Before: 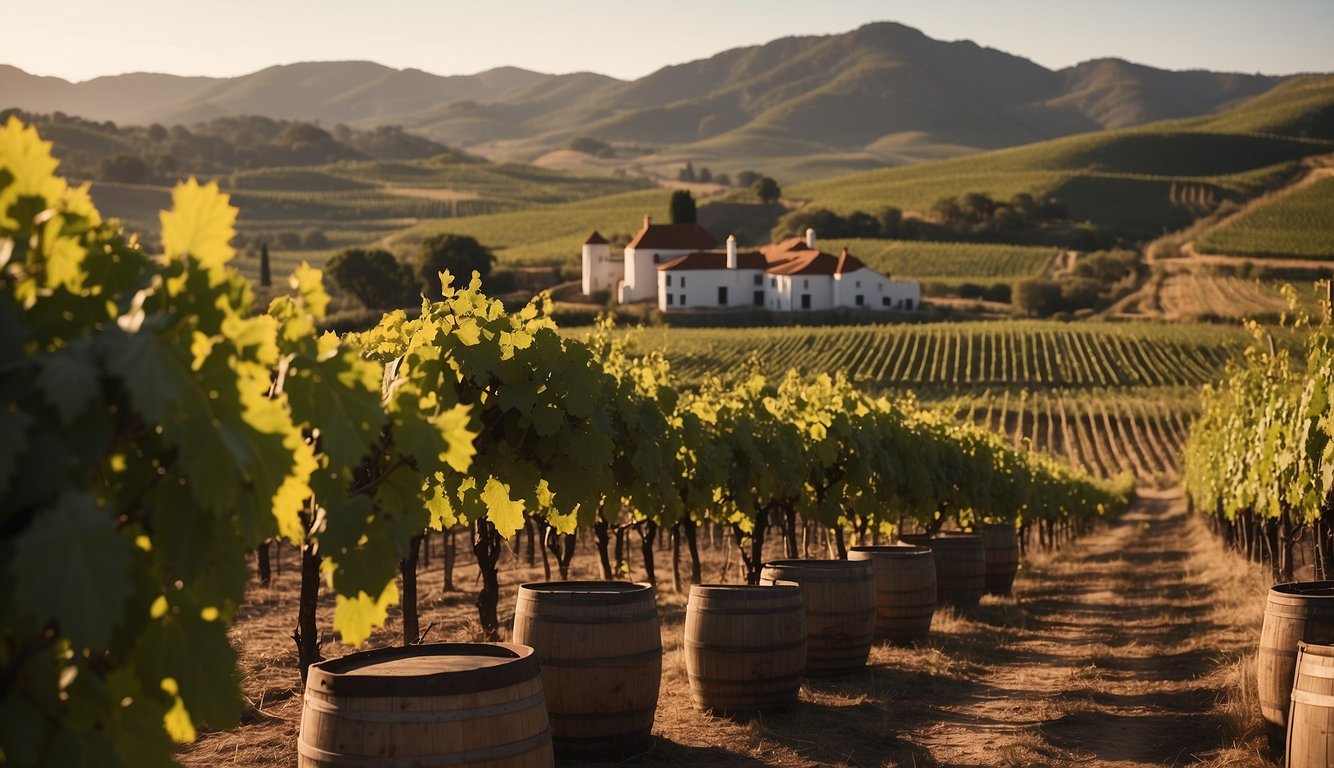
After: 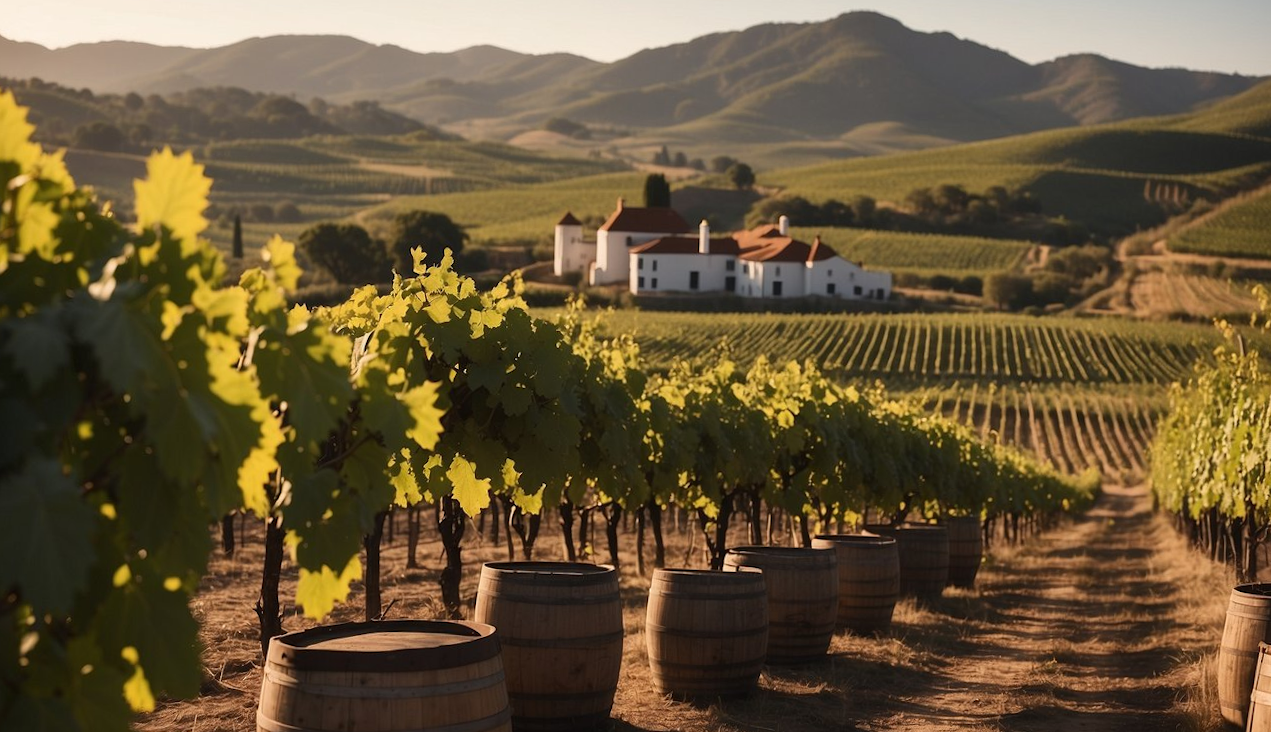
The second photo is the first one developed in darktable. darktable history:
color correction: highlights b* -0.055
crop and rotate: angle -1.63°
